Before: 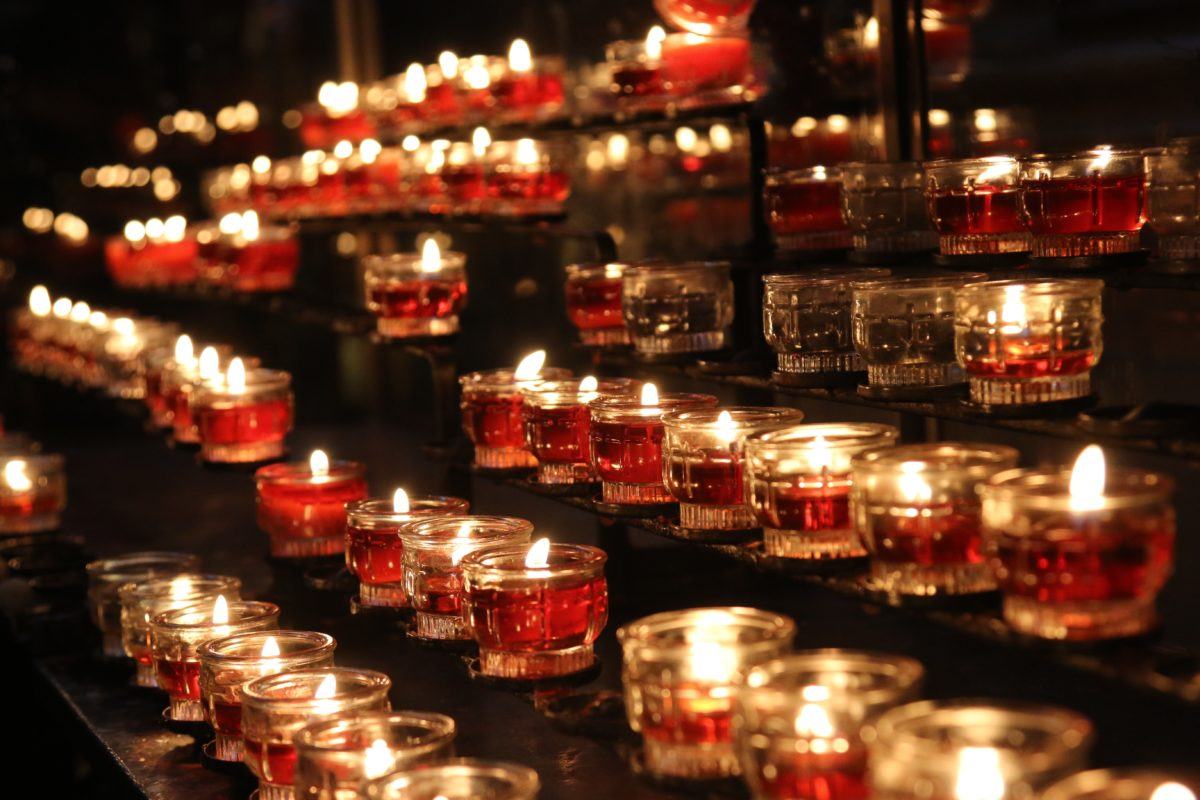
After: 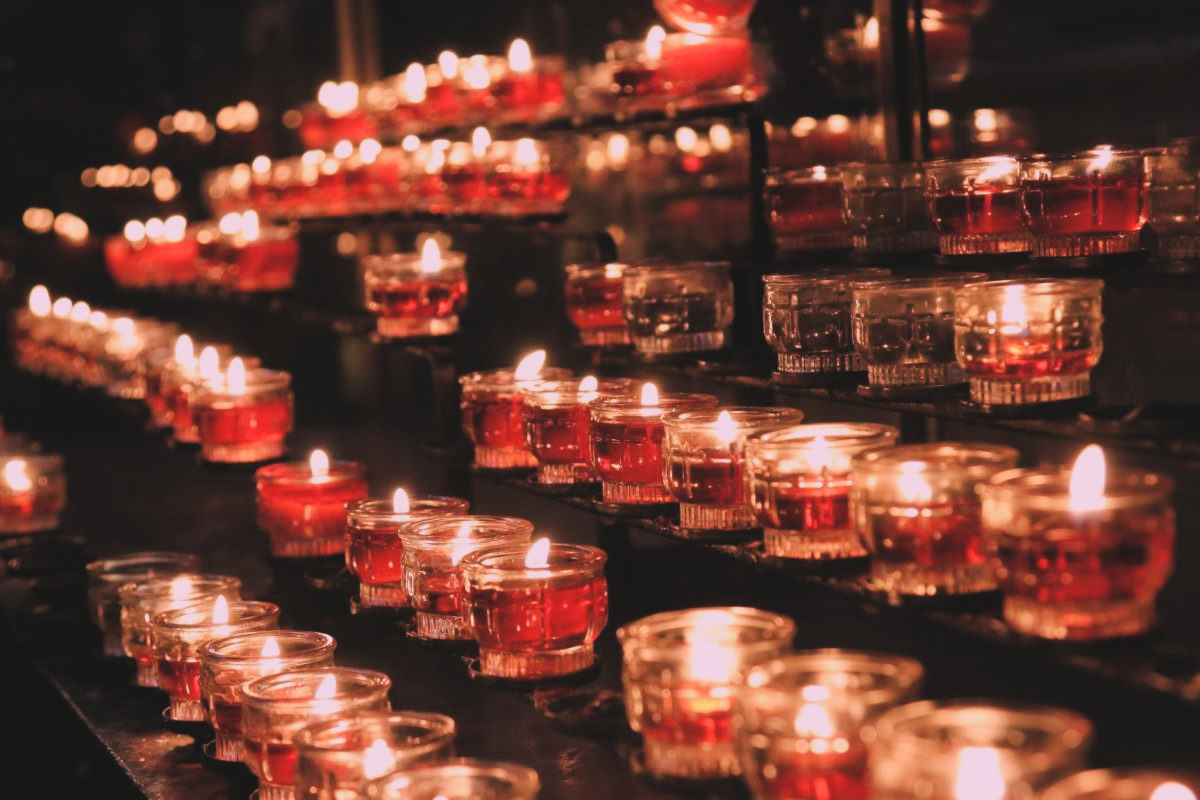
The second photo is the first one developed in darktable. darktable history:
exposure: black level correction -0.015, compensate highlight preservation false
white balance: red 1.188, blue 1.11
filmic rgb: hardness 4.17
